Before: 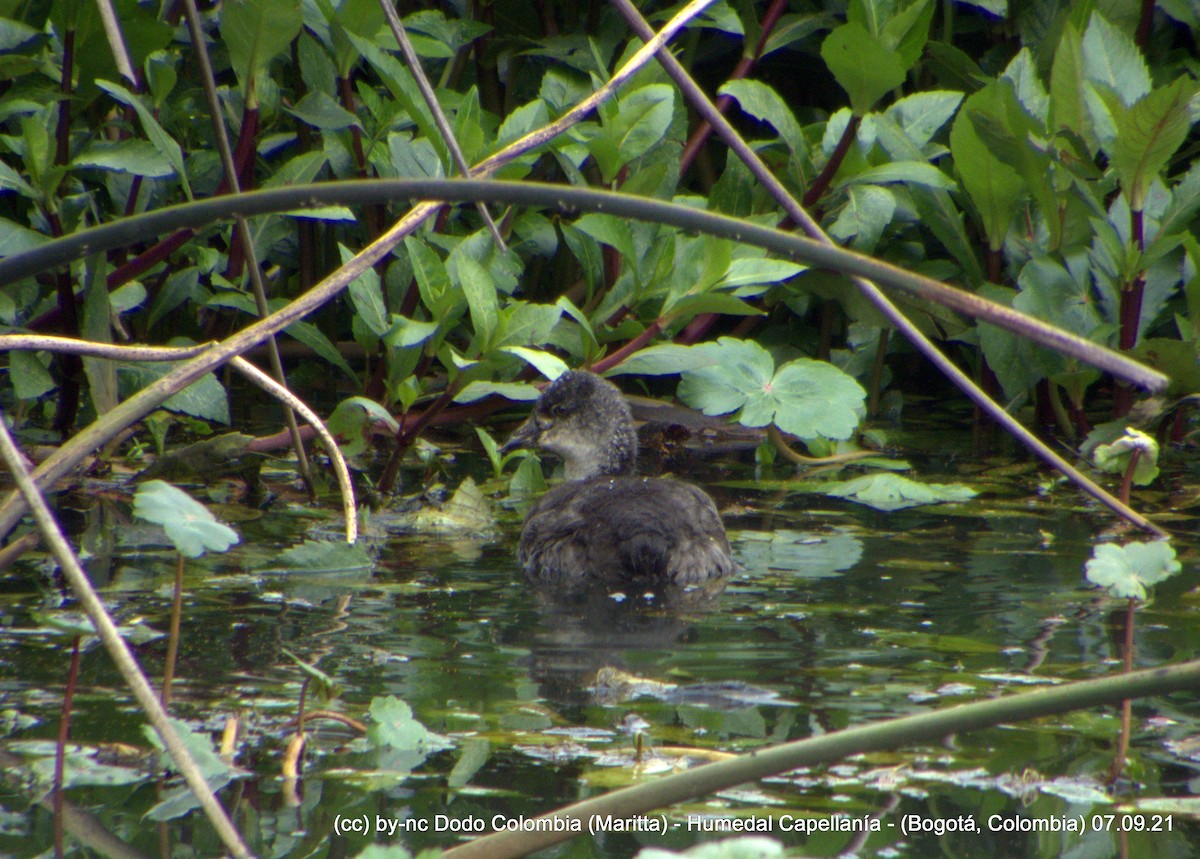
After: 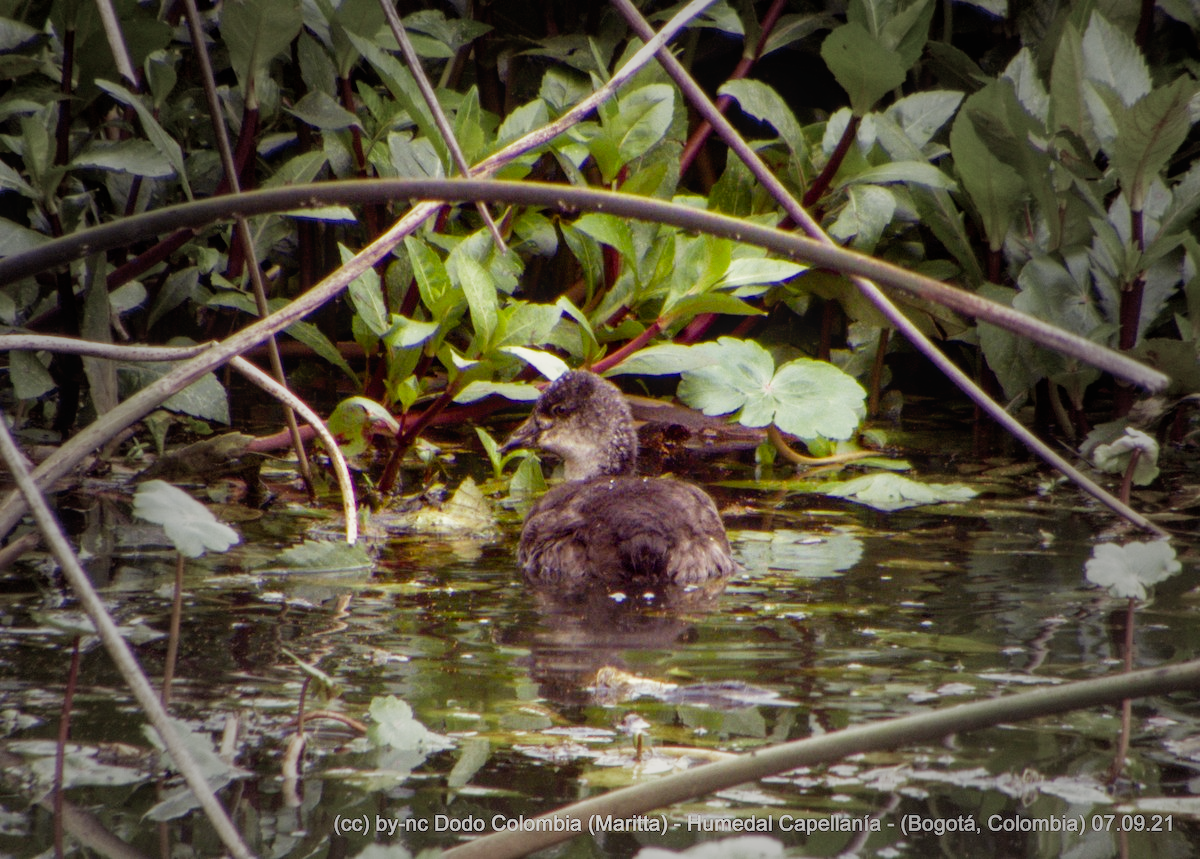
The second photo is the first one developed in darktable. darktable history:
color correction: highlights b* 3
rgb levels: mode RGB, independent channels, levels [[0, 0.474, 1], [0, 0.5, 1], [0, 0.5, 1]]
filmic rgb: middle gray luminance 12.74%, black relative exposure -10.13 EV, white relative exposure 3.47 EV, threshold 6 EV, target black luminance 0%, hardness 5.74, latitude 44.69%, contrast 1.221, highlights saturation mix 5%, shadows ↔ highlights balance 26.78%, add noise in highlights 0, preserve chrominance no, color science v3 (2019), use custom middle-gray values true, iterations of high-quality reconstruction 0, contrast in highlights soft, enable highlight reconstruction true
vignetting: fall-off start 40%, fall-off radius 40%
local contrast: detail 110%
